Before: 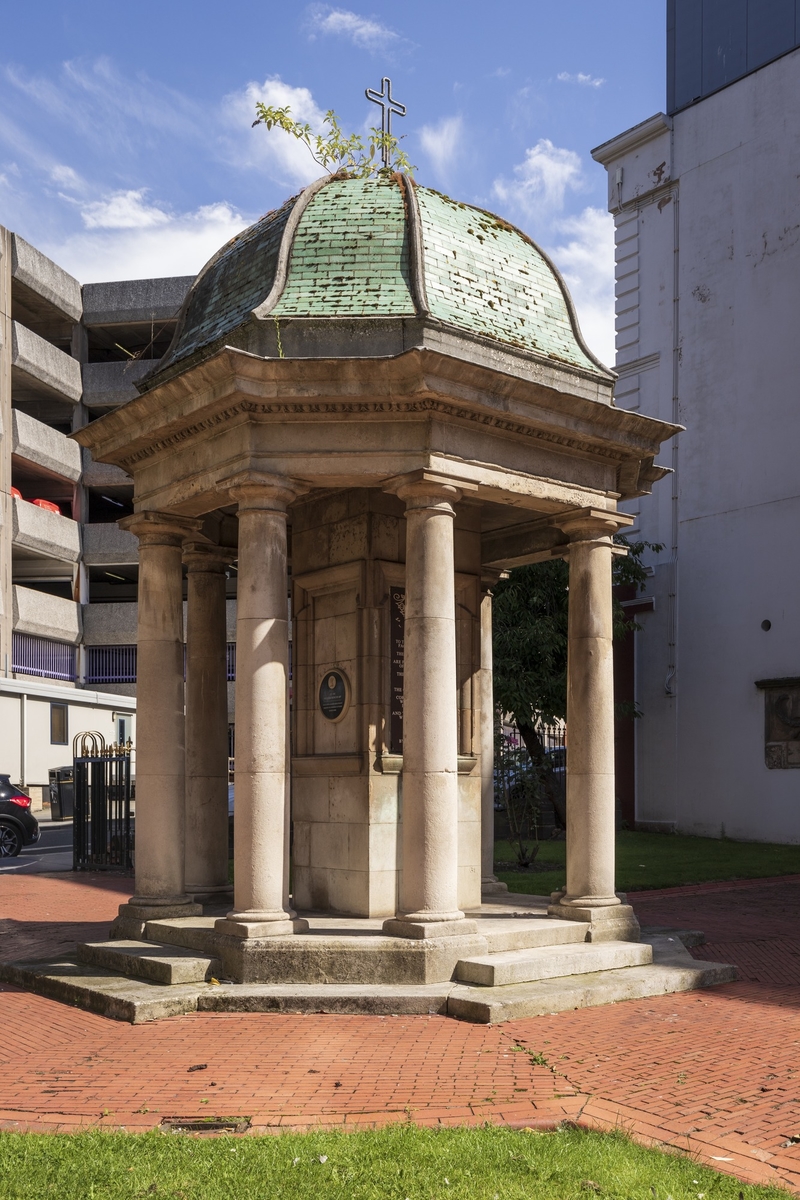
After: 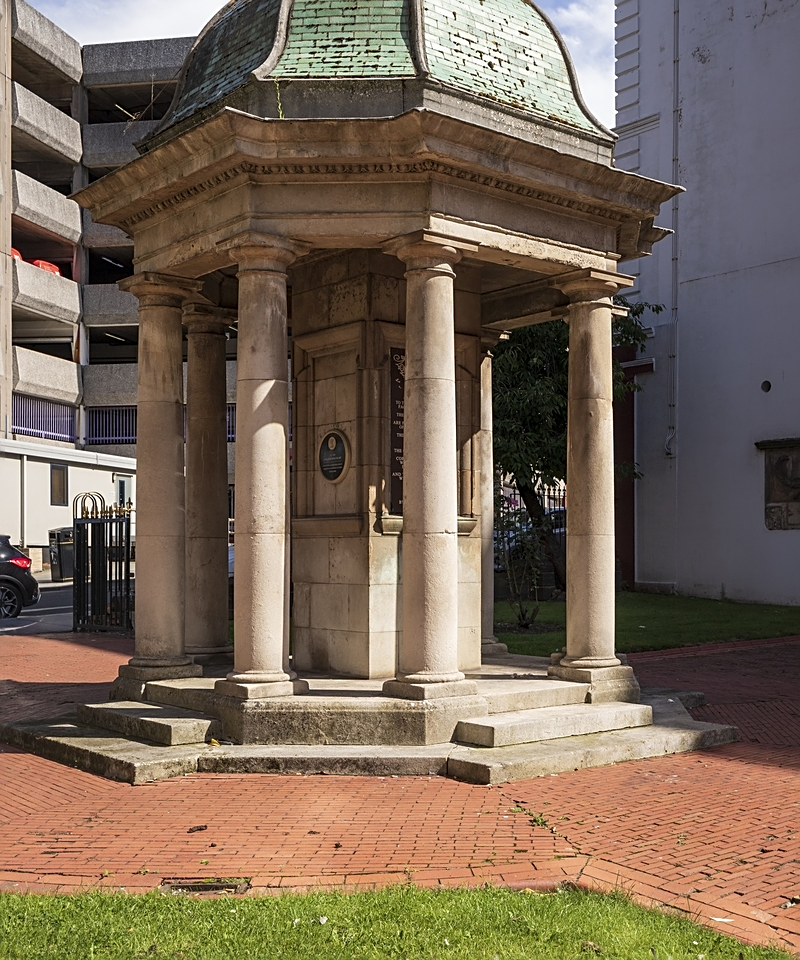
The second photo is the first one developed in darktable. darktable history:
crop and rotate: top 19.998%
sharpen: on, module defaults
